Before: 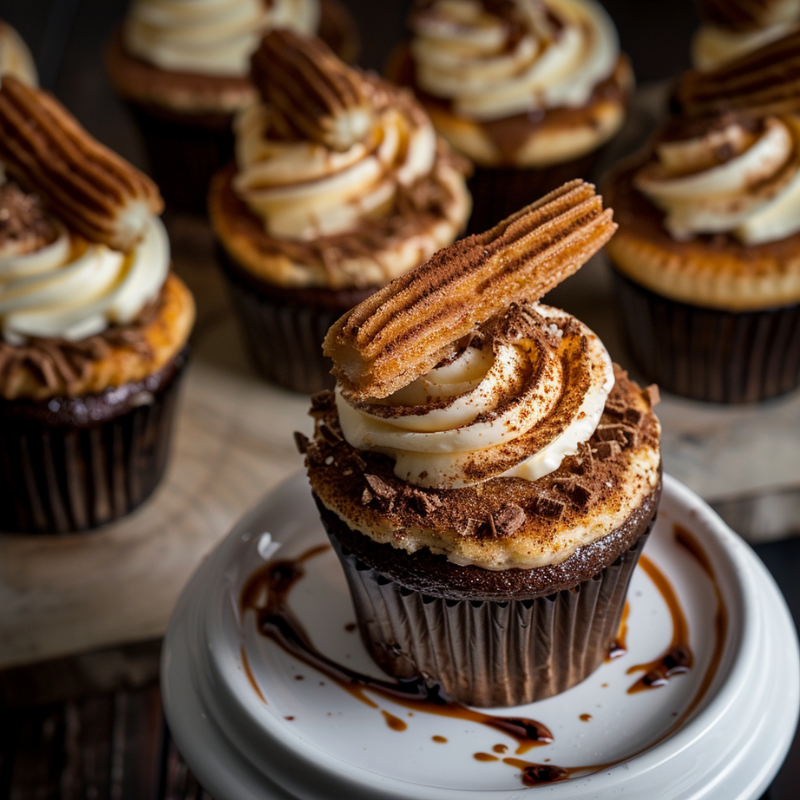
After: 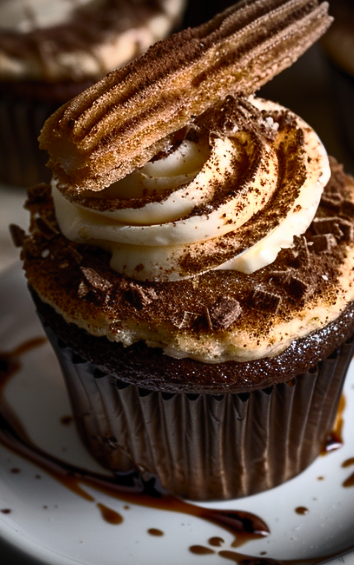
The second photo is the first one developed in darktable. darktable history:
base curve: curves: ch0 [(0, 0) (0.826, 0.587) (1, 1)], preserve colors none
crop: left 35.622%, top 25.994%, right 20.075%, bottom 3.346%
contrast brightness saturation: contrast 0.632, brightness 0.341, saturation 0.139
vignetting: fall-off start 89.27%, fall-off radius 44.14%, width/height ratio 1.163
